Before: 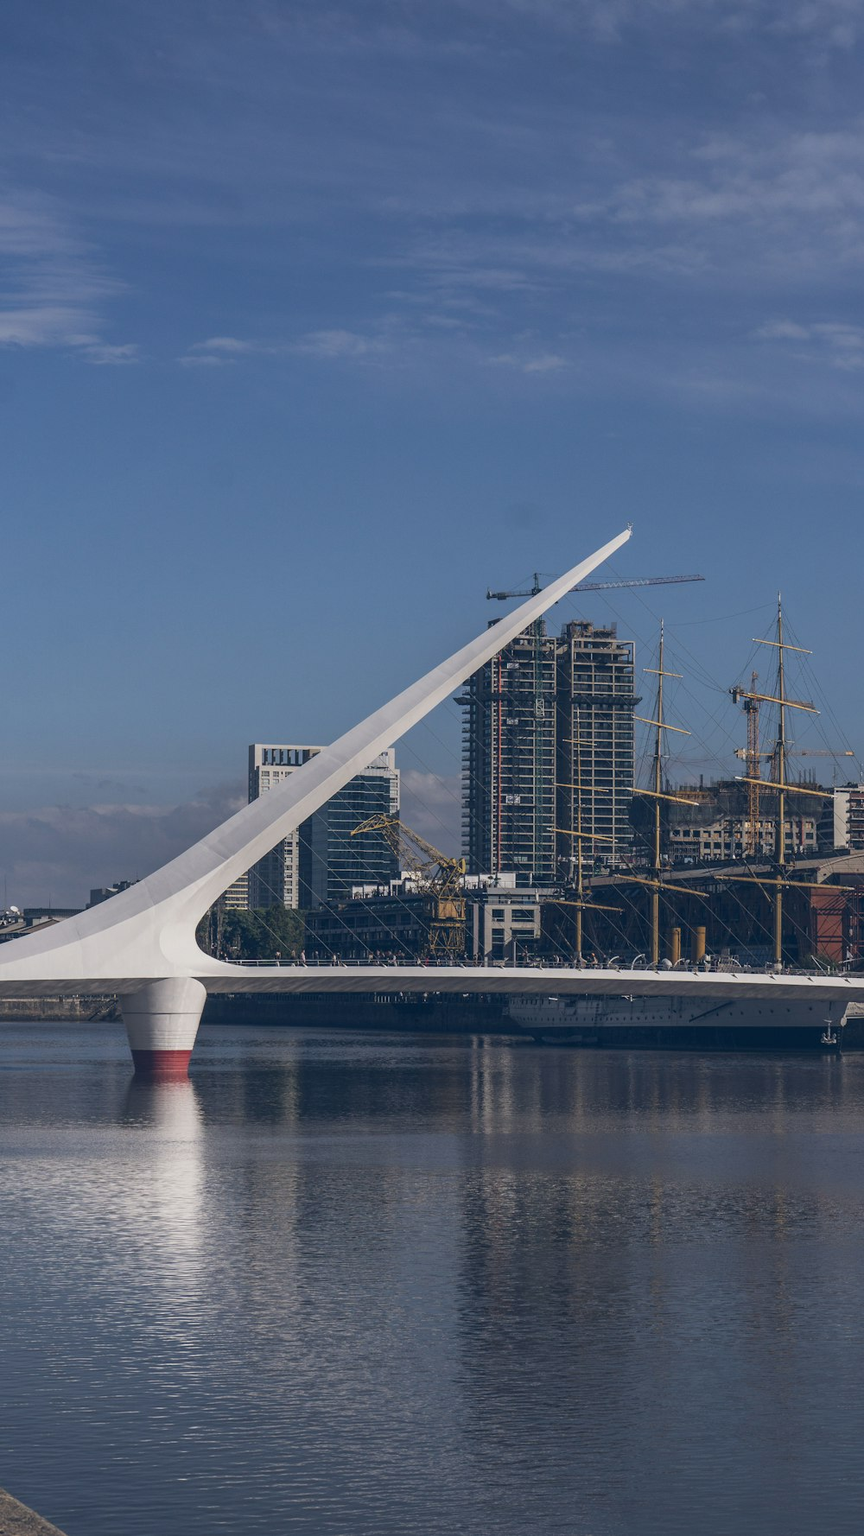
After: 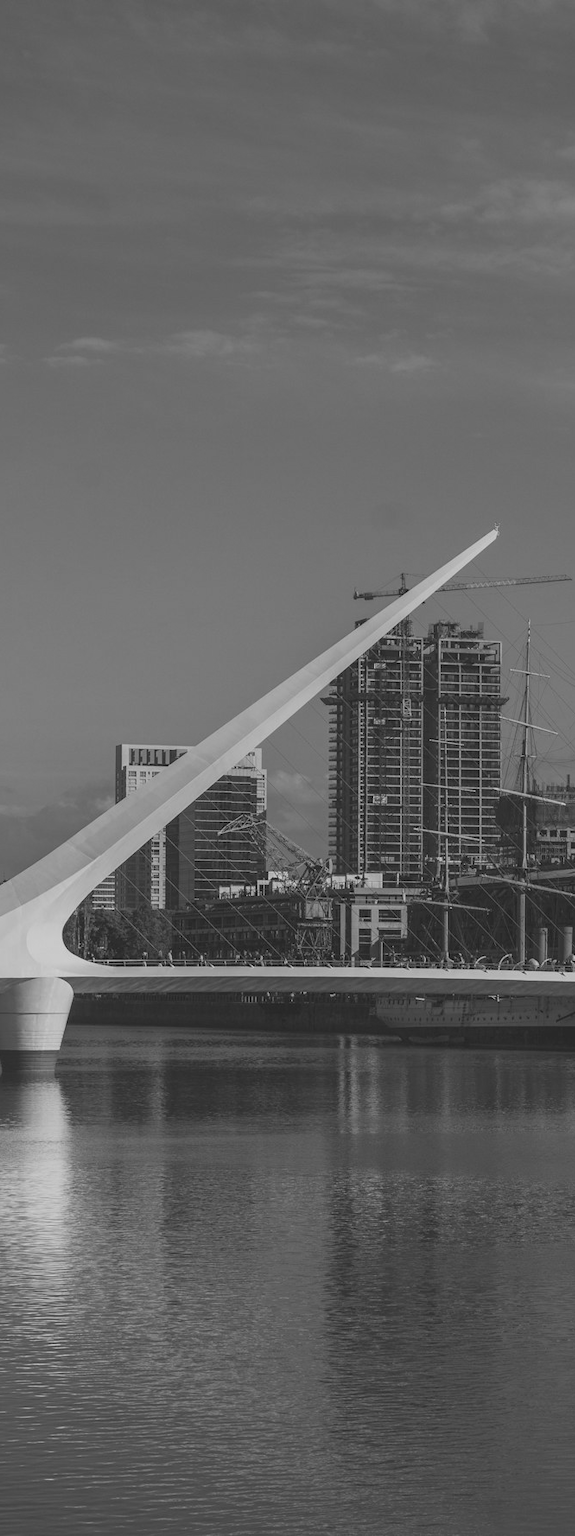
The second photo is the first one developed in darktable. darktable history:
crop: left 15.419%, right 17.914%
color zones: curves: ch1 [(0, -0.014) (0.143, -0.013) (0.286, -0.013) (0.429, -0.016) (0.571, -0.019) (0.714, -0.015) (0.857, 0.002) (1, -0.014)]
lowpass: radius 0.1, contrast 0.85, saturation 1.1, unbound 0
